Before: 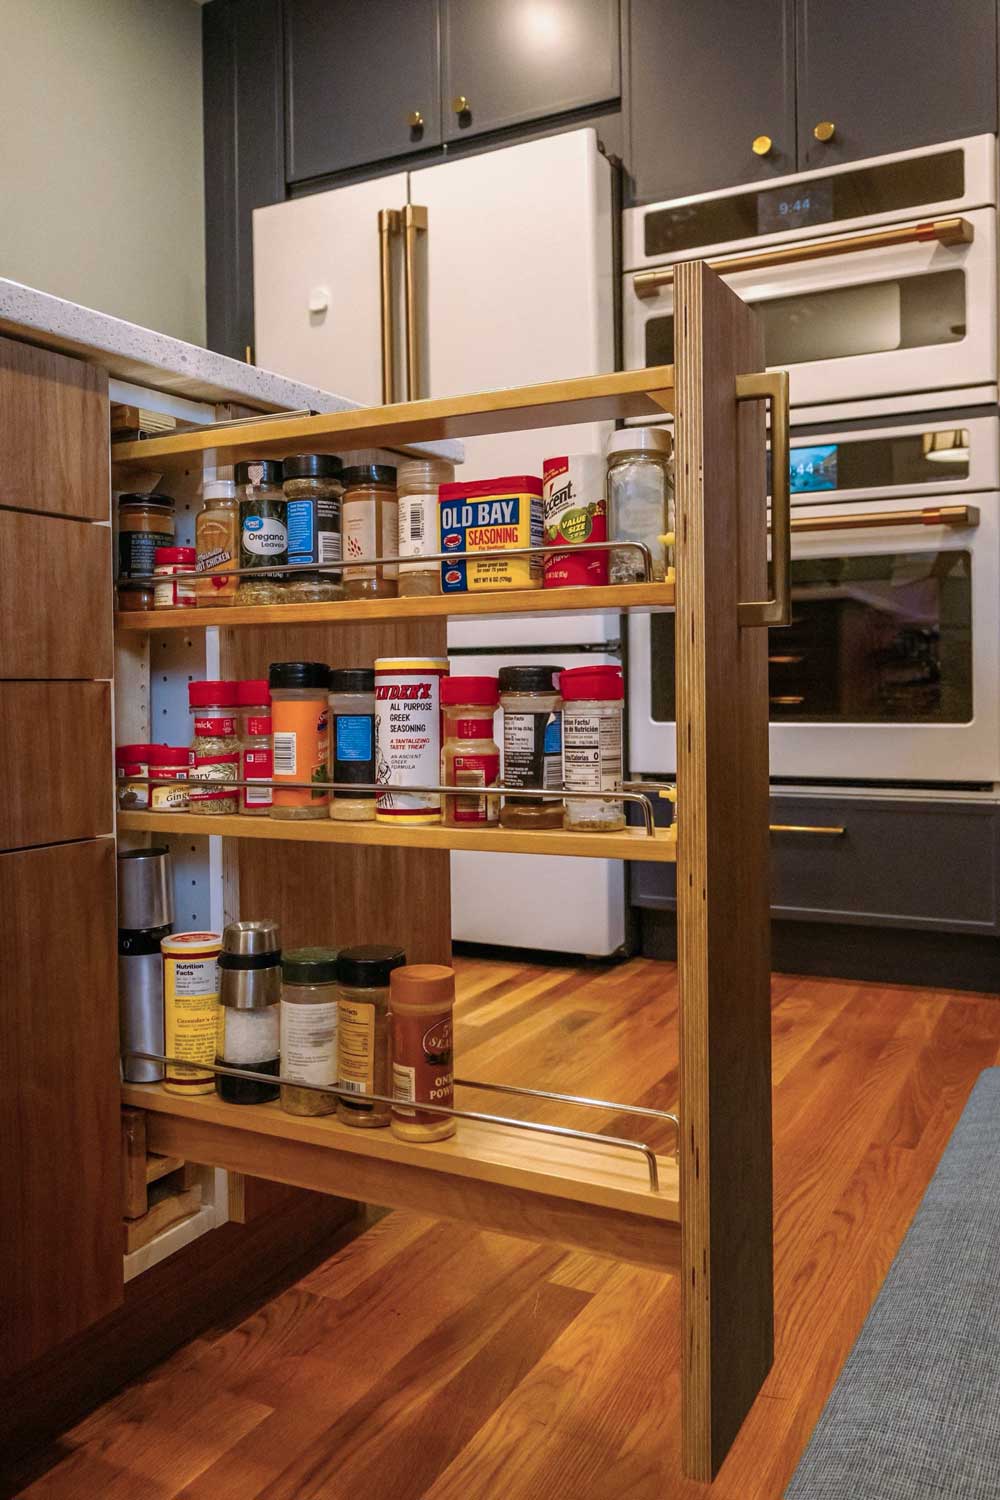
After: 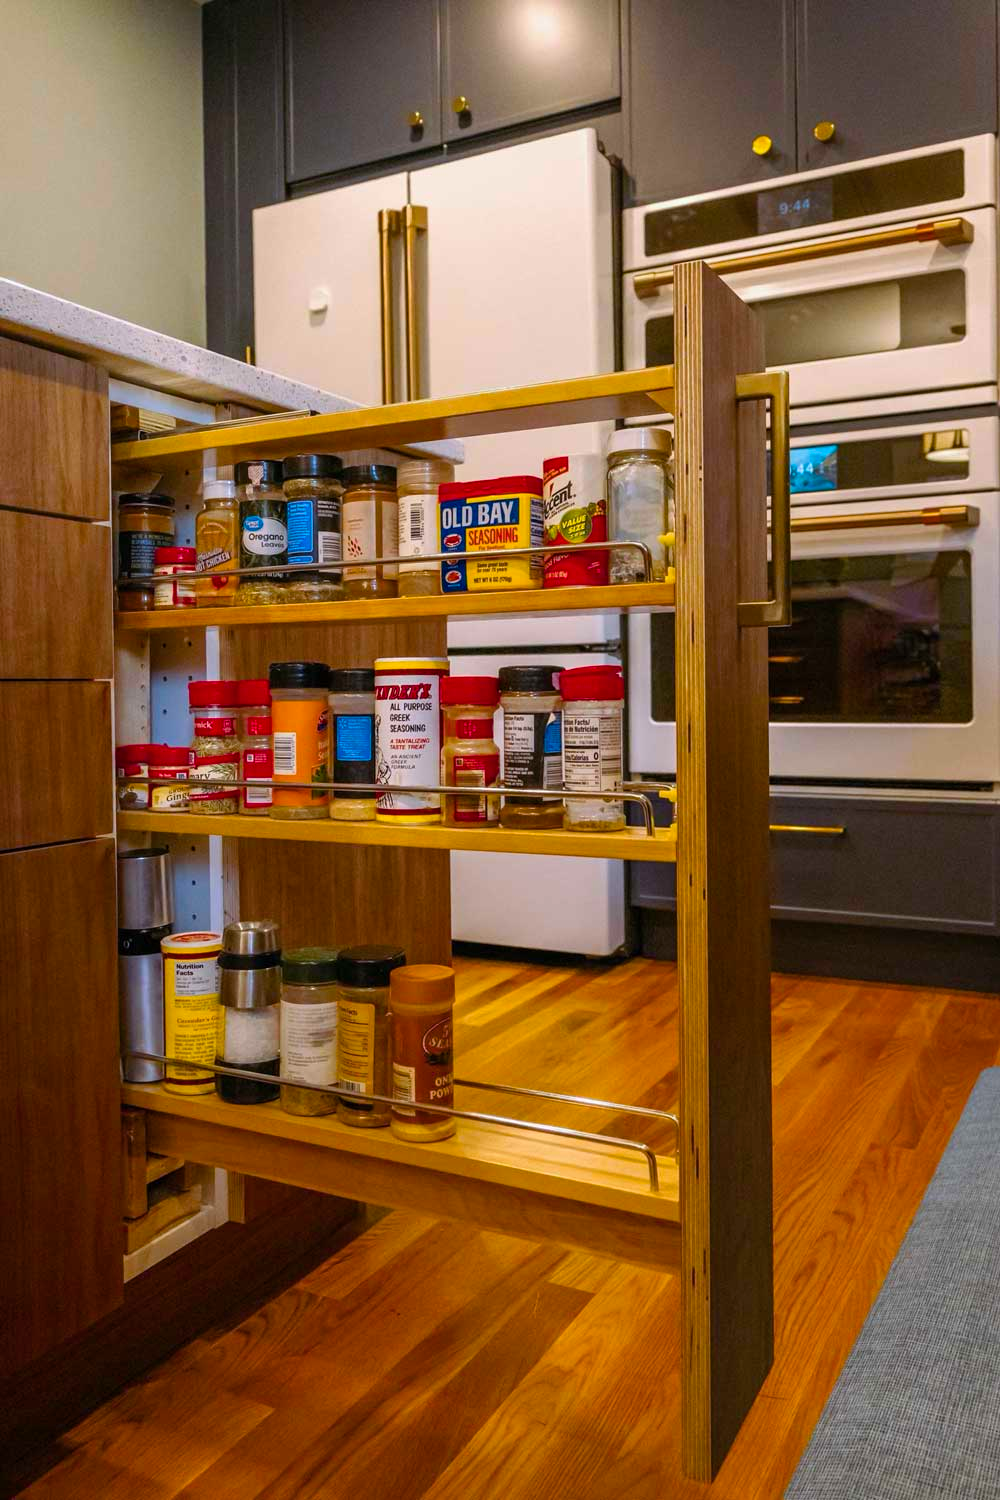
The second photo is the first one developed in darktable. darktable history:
color balance rgb: linear chroma grading › global chroma 15%, perceptual saturation grading › global saturation 30%
contrast brightness saturation: saturation -0.05
